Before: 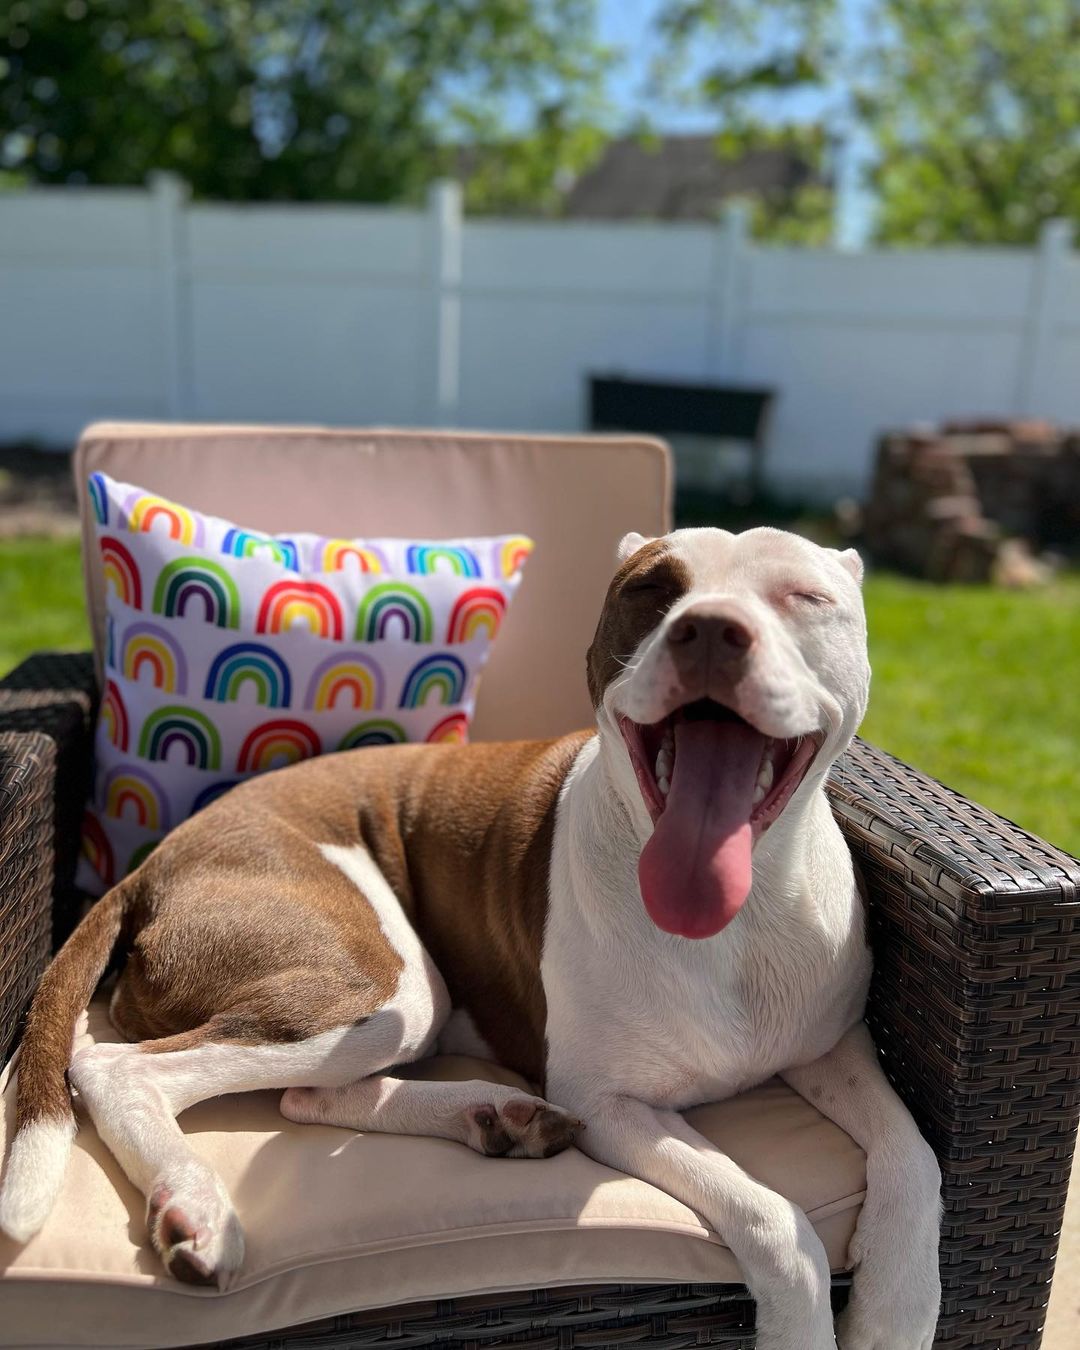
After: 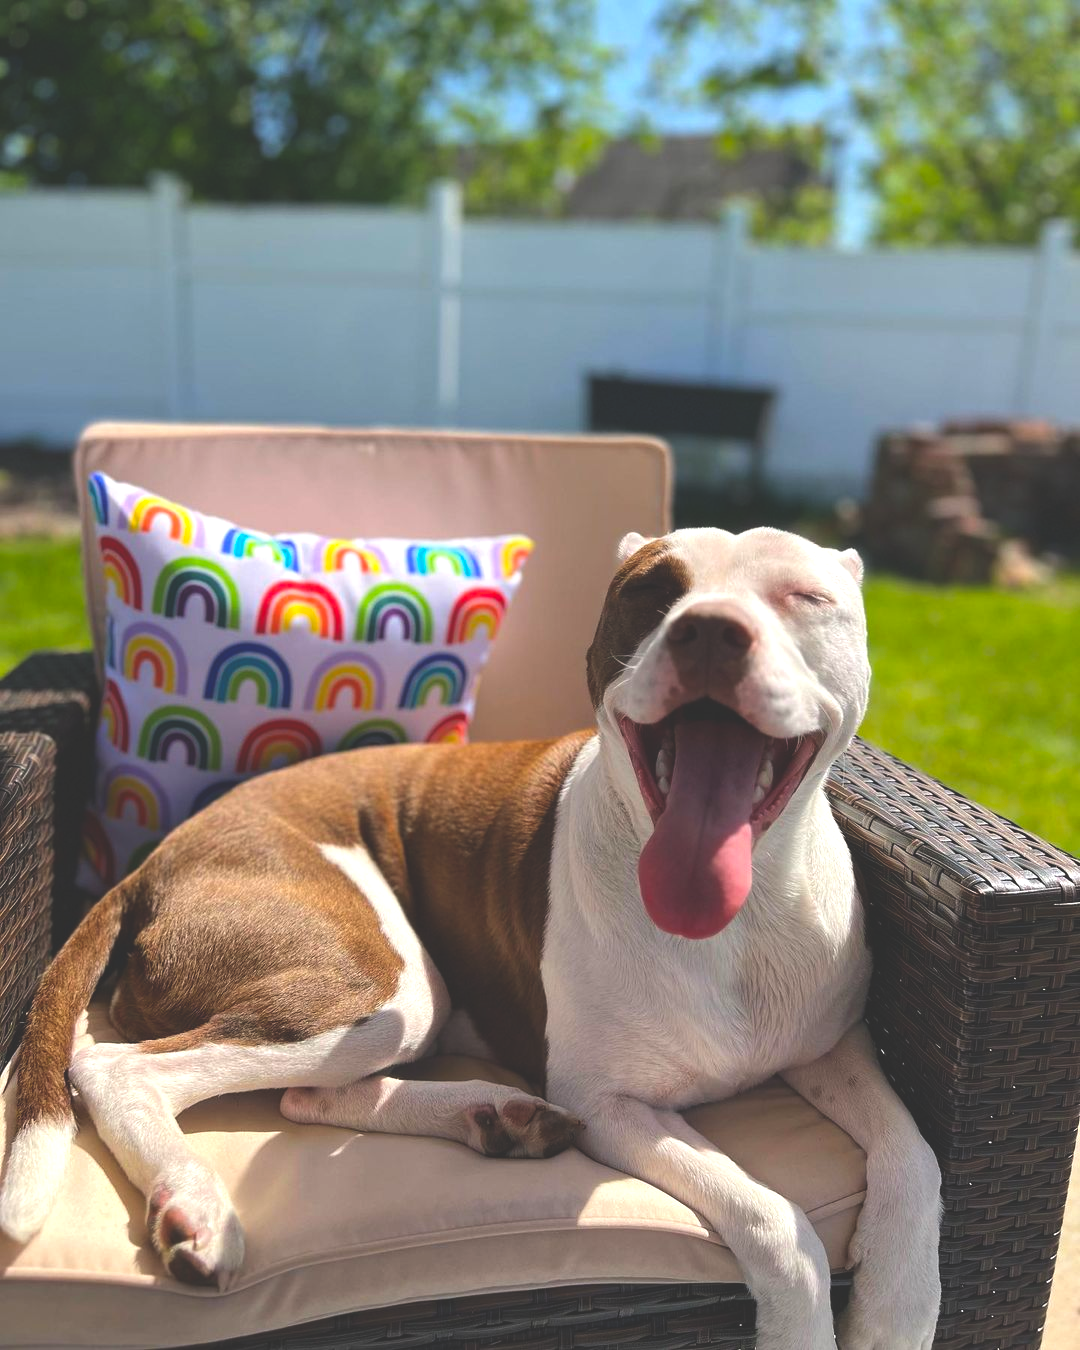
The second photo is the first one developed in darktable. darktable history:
color balance rgb: perceptual saturation grading › global saturation 19.542%, perceptual brilliance grading › highlights 8.397%, perceptual brilliance grading › mid-tones 4.195%, perceptual brilliance grading › shadows 1.632%, global vibrance 20%
exposure: black level correction -0.027, compensate exposure bias true, compensate highlight preservation false
